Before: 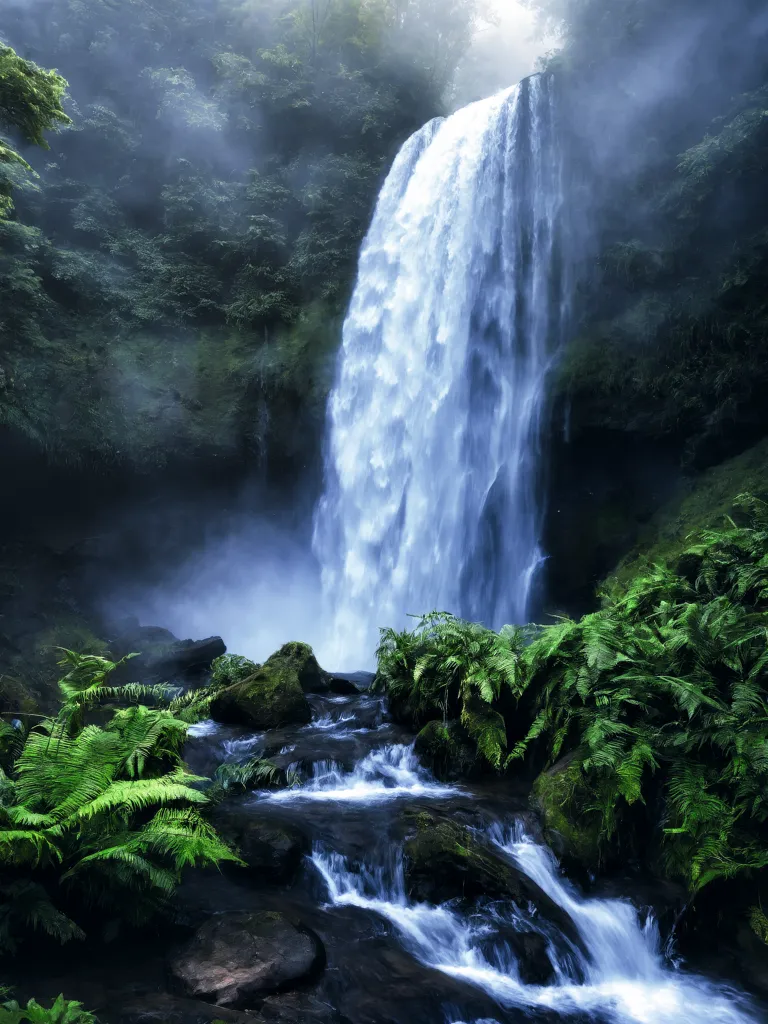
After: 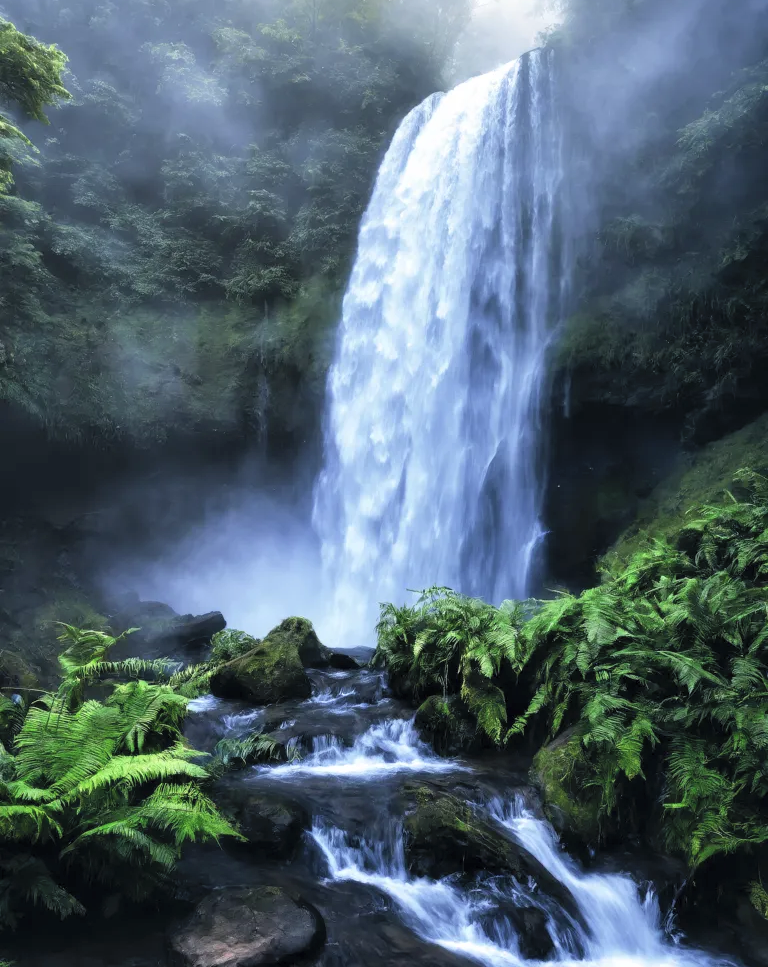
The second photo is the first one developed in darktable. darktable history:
contrast brightness saturation: brightness 0.15
crop and rotate: top 2.479%, bottom 3.018%
